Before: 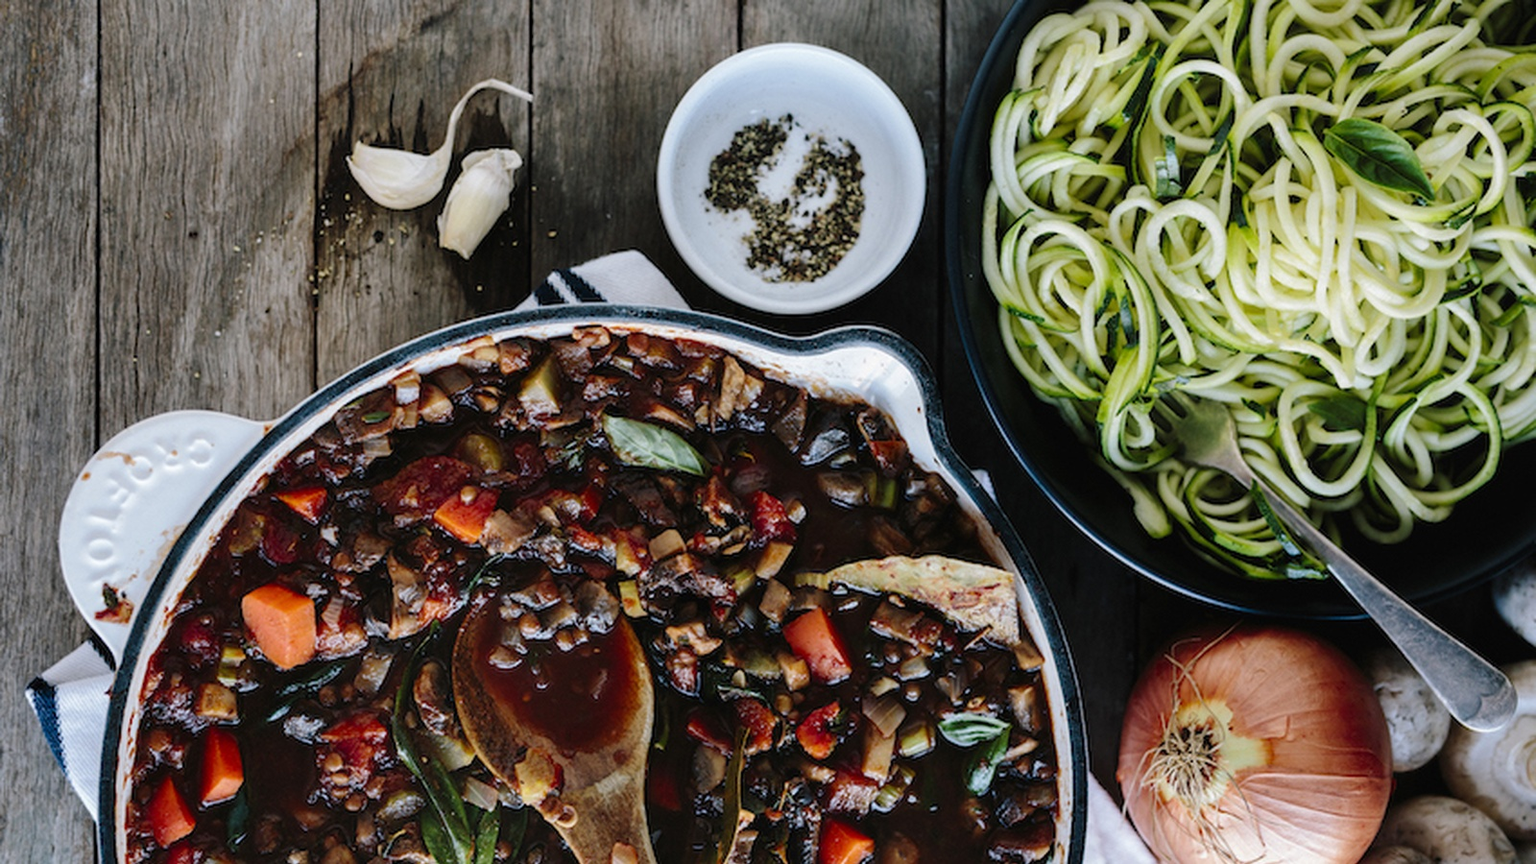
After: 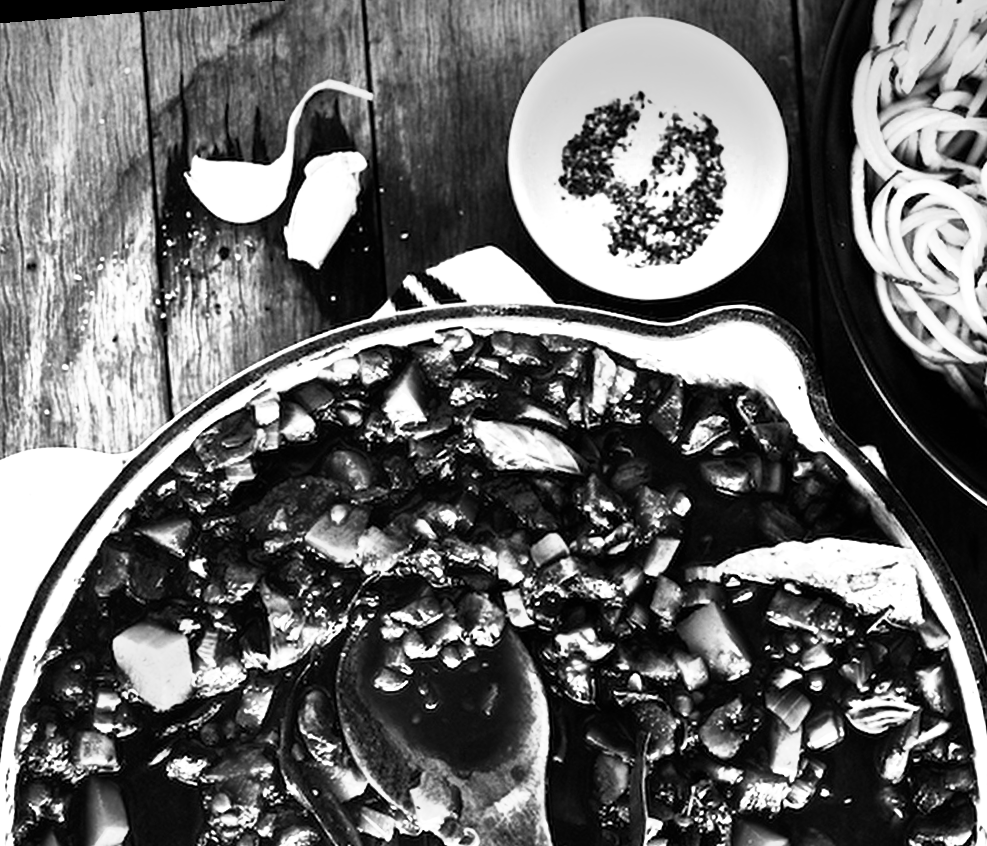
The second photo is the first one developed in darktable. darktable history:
color balance rgb: linear chroma grading › shadows -30%, linear chroma grading › global chroma 35%, perceptual saturation grading › global saturation 75%, perceptual saturation grading › shadows -30%, perceptual brilliance grading › highlights 75%, perceptual brilliance grading › shadows -30%, global vibrance 35%
crop and rotate: left 6.617%, right 26.717%
rgb levels: preserve colors max RGB
graduated density: density 2.02 EV, hardness 44%, rotation 0.374°, offset 8.21, hue 208.8°, saturation 97%
white balance: red 0.925, blue 1.046
rotate and perspective: rotation -4.57°, crop left 0.054, crop right 0.944, crop top 0.087, crop bottom 0.914
monochrome: on, module defaults
base curve: curves: ch0 [(0, 0) (0.495, 0.917) (1, 1)], preserve colors none
